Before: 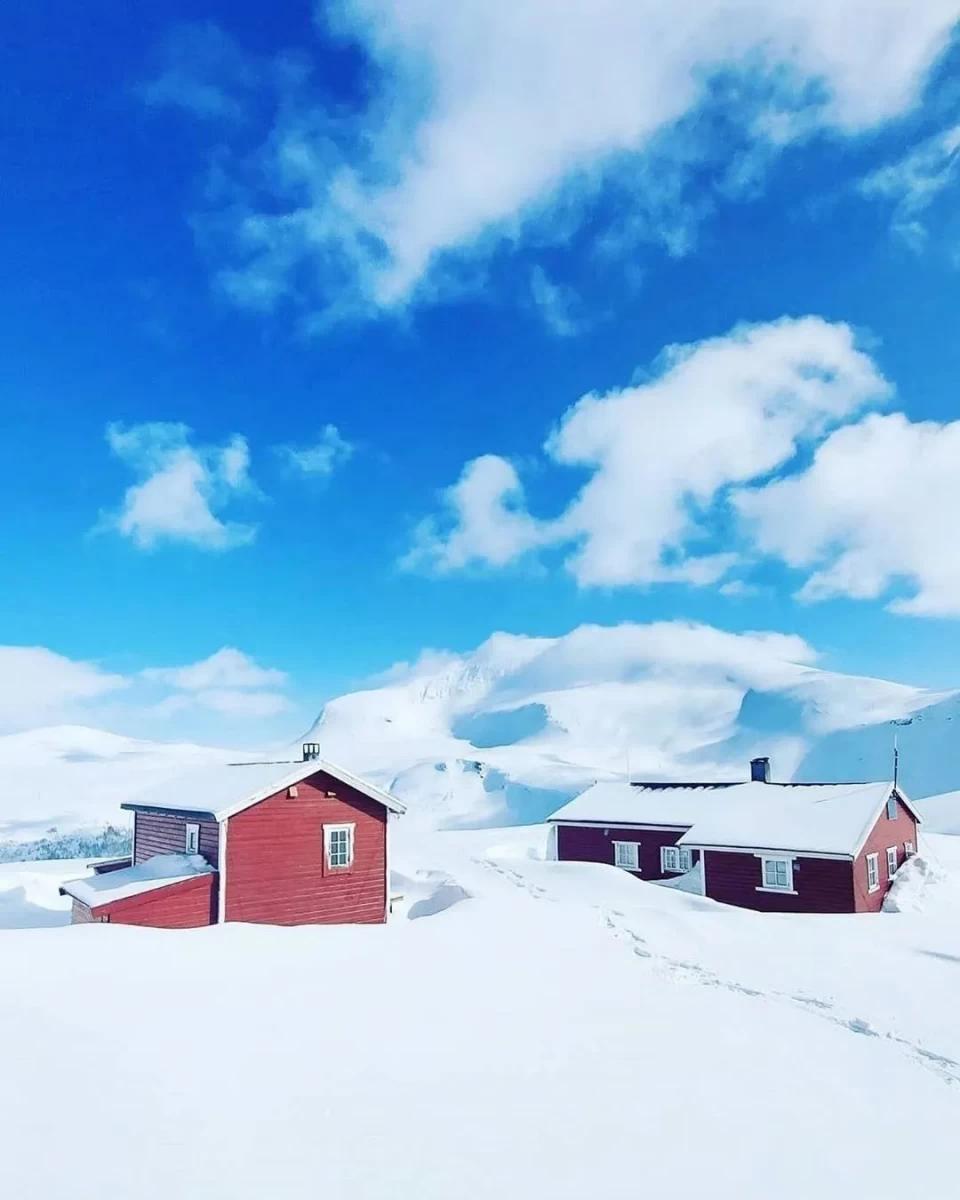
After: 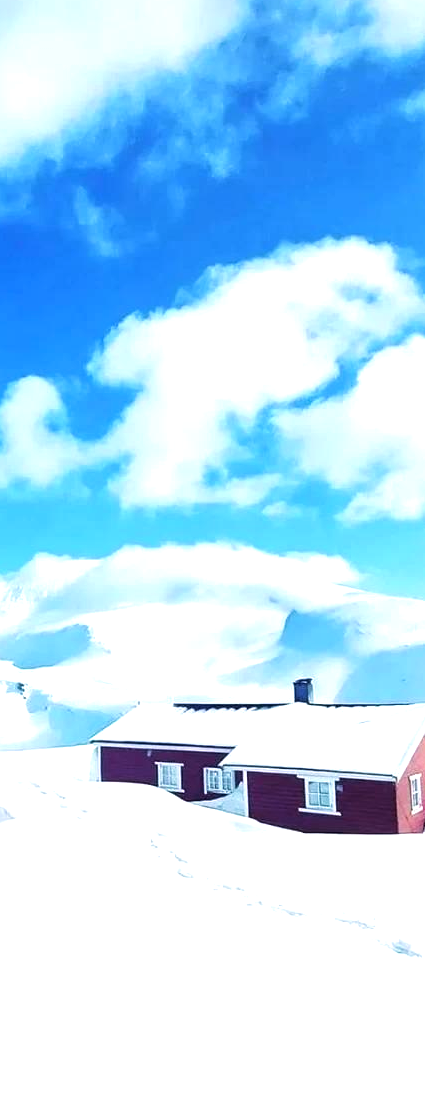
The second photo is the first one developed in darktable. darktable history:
crop: left 47.628%, top 6.643%, right 7.874%
velvia: on, module defaults
exposure: exposure 0.661 EV, compensate highlight preservation false
